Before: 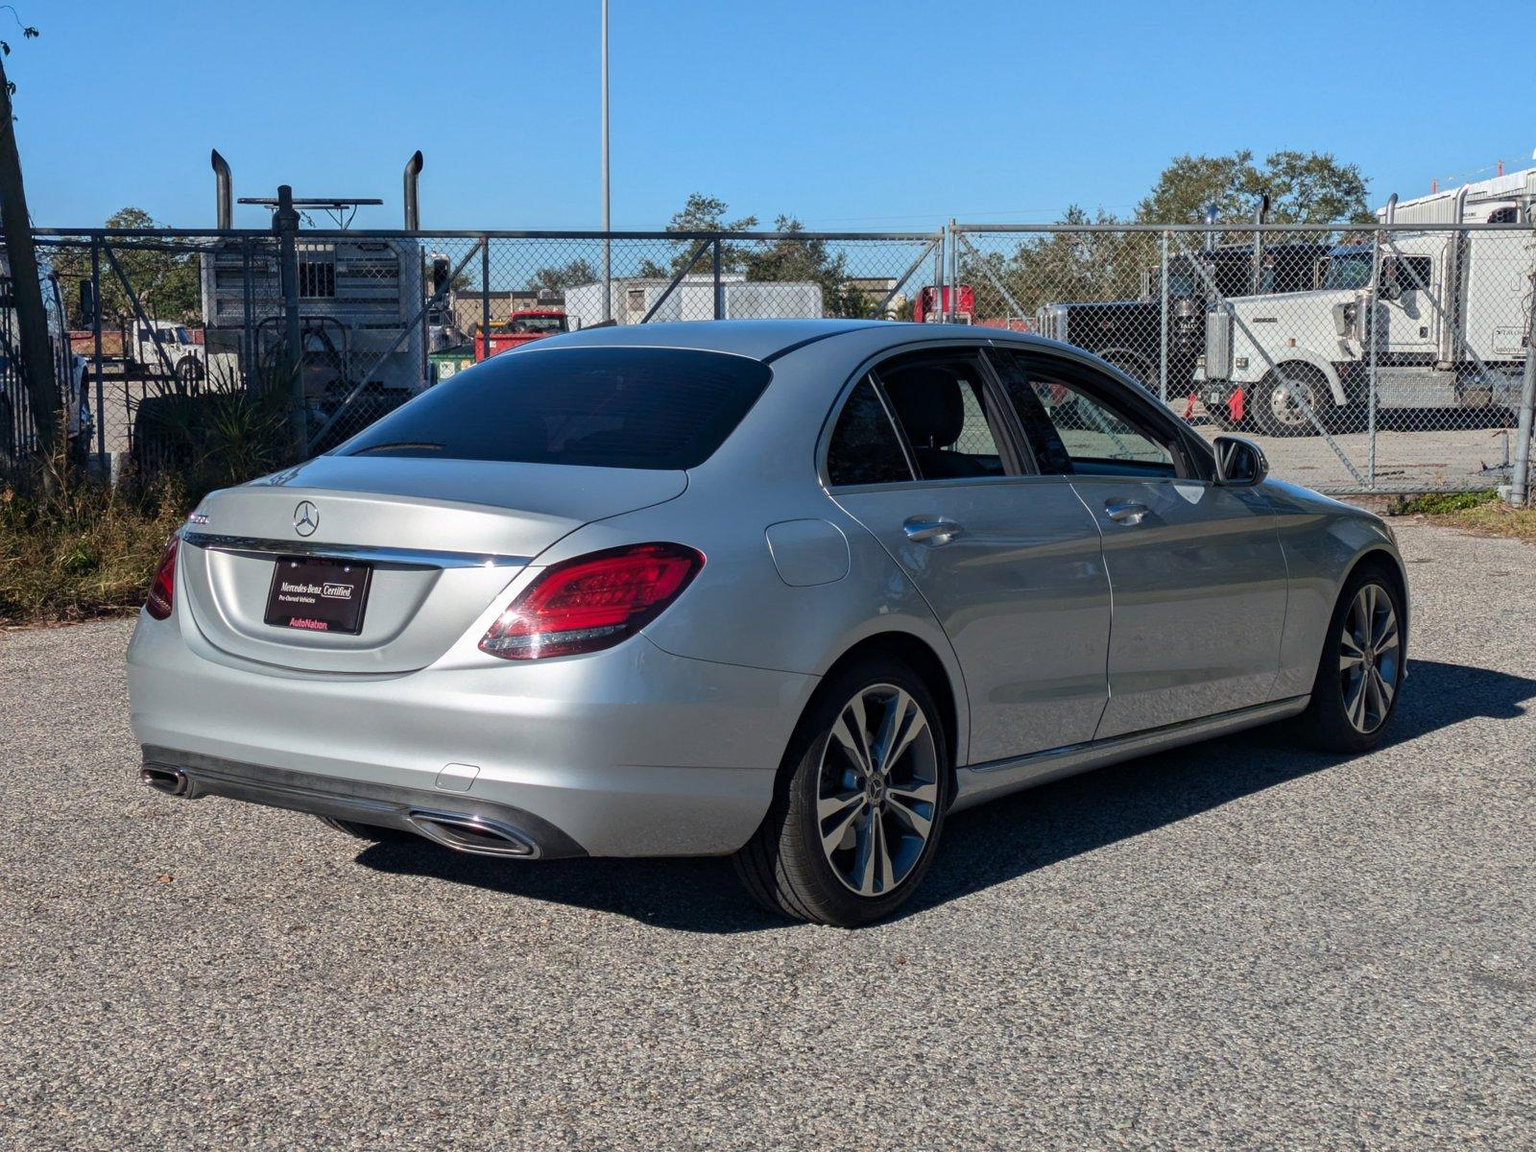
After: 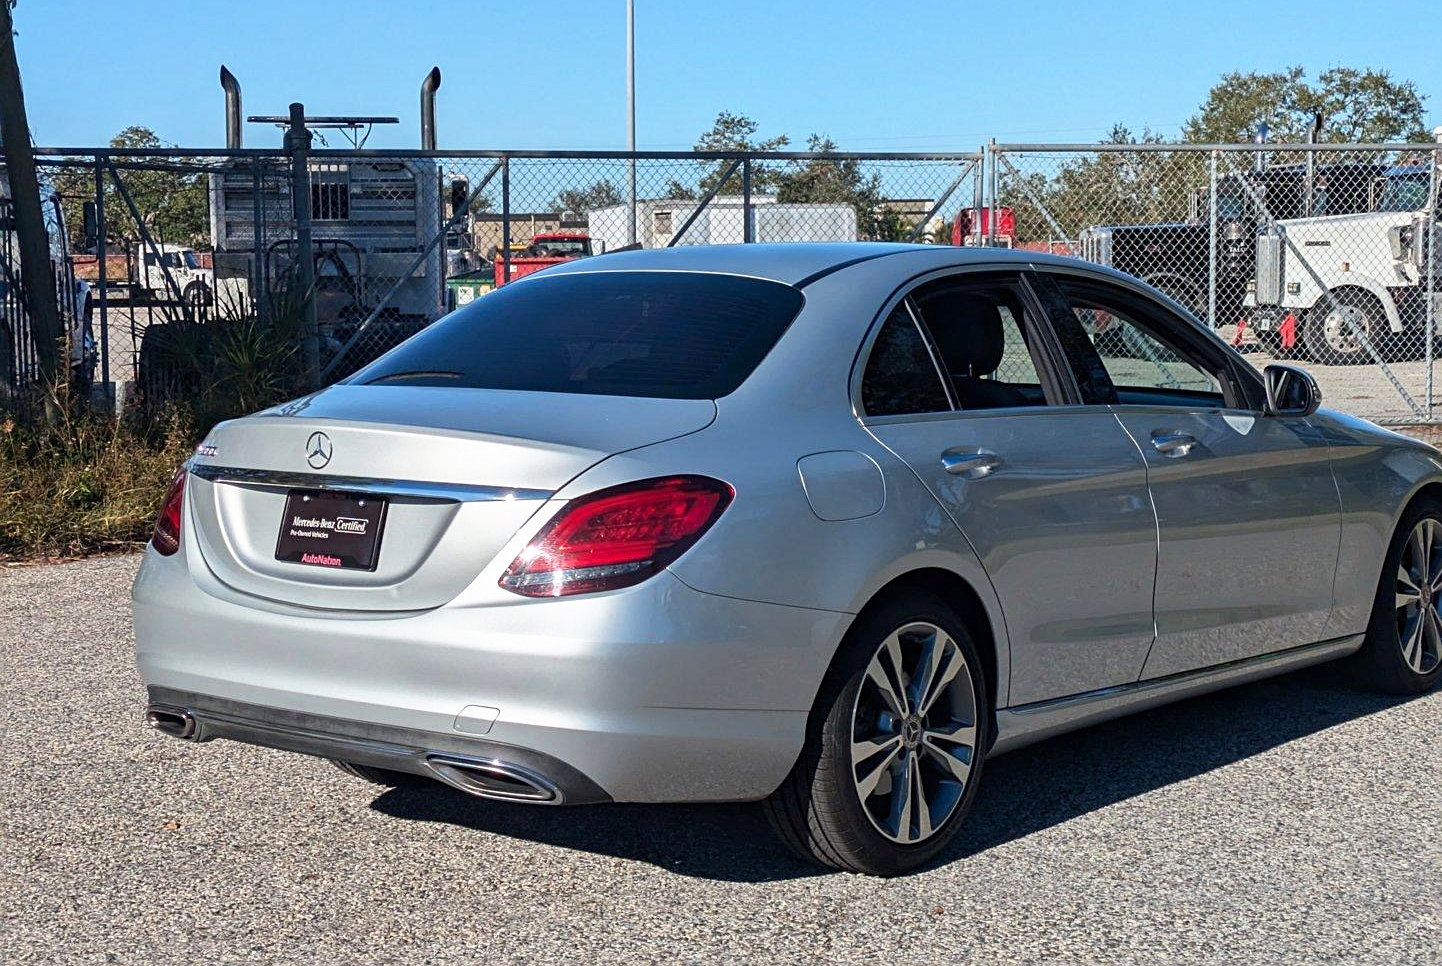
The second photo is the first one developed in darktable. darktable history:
base curve: curves: ch0 [(0, 0) (0.688, 0.865) (1, 1)], preserve colors none
crop: top 7.507%, right 9.862%, bottom 11.91%
sharpen: radius 2.136, amount 0.382, threshold 0.065
